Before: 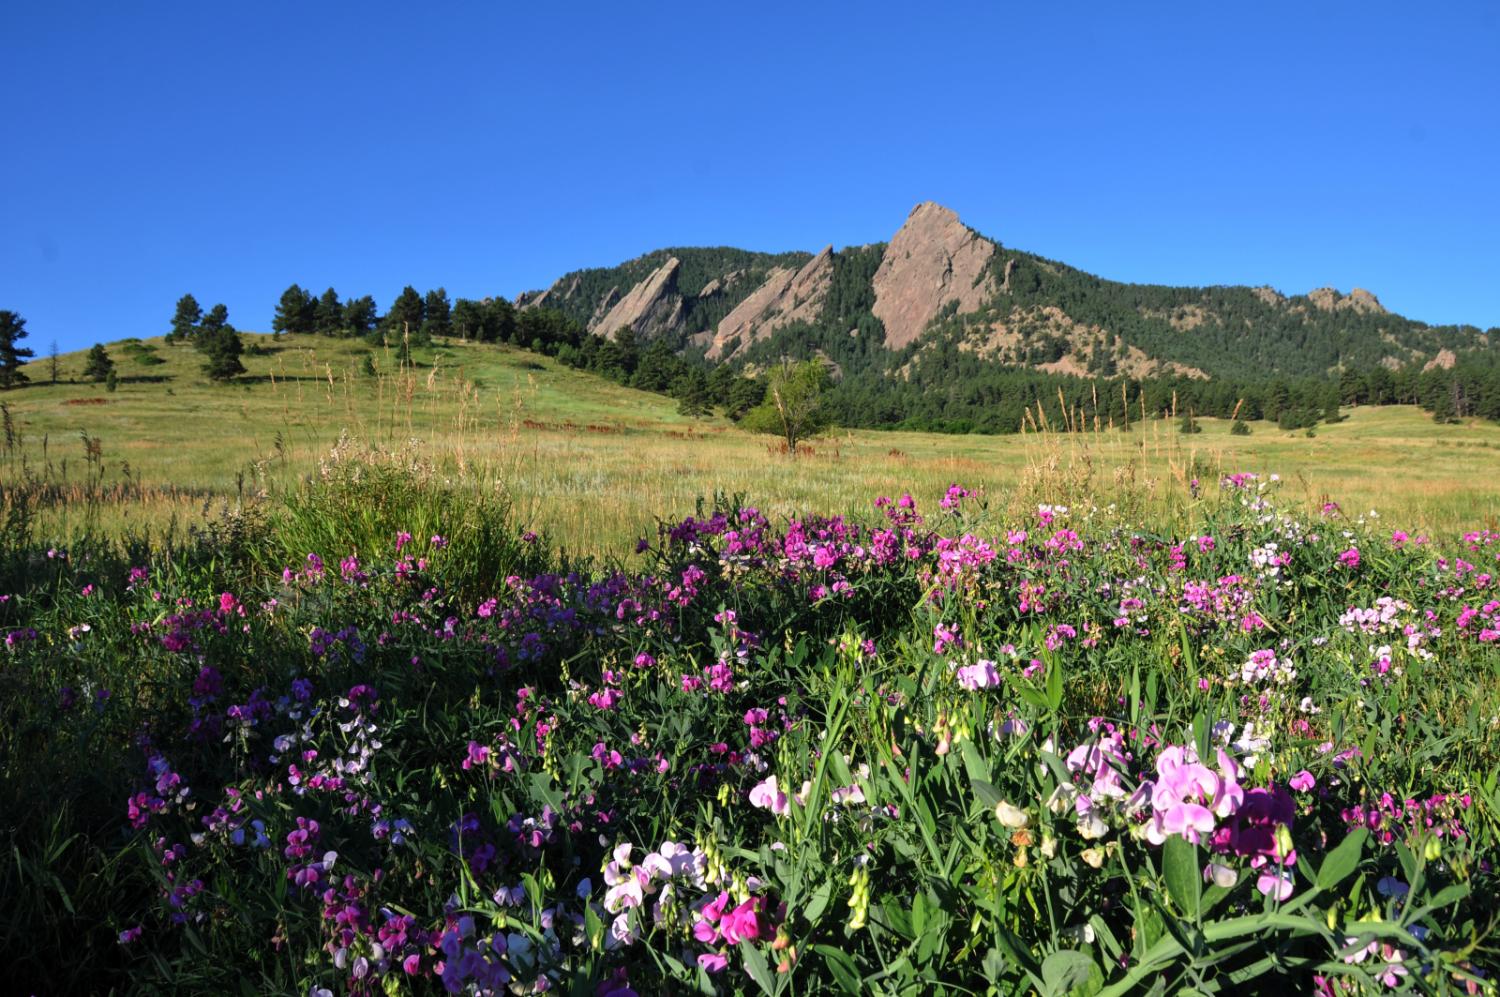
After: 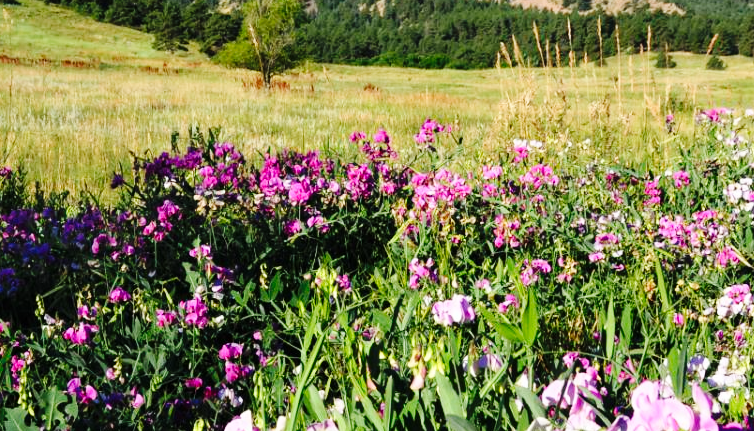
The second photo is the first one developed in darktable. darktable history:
crop: left 35.03%, top 36.625%, right 14.663%, bottom 20.057%
base curve: curves: ch0 [(0, 0) (0.036, 0.025) (0.121, 0.166) (0.206, 0.329) (0.605, 0.79) (1, 1)], preserve colors none
